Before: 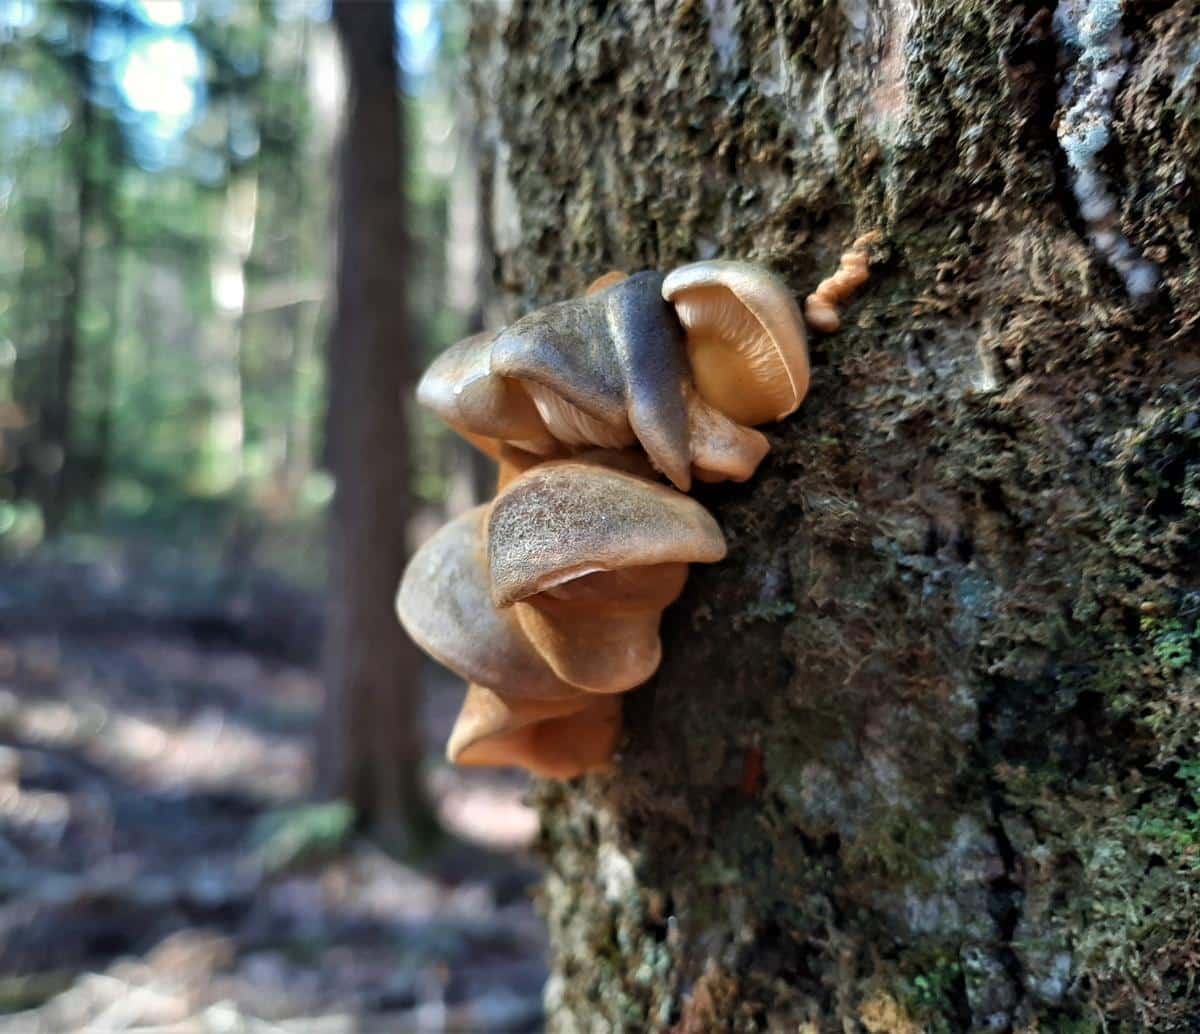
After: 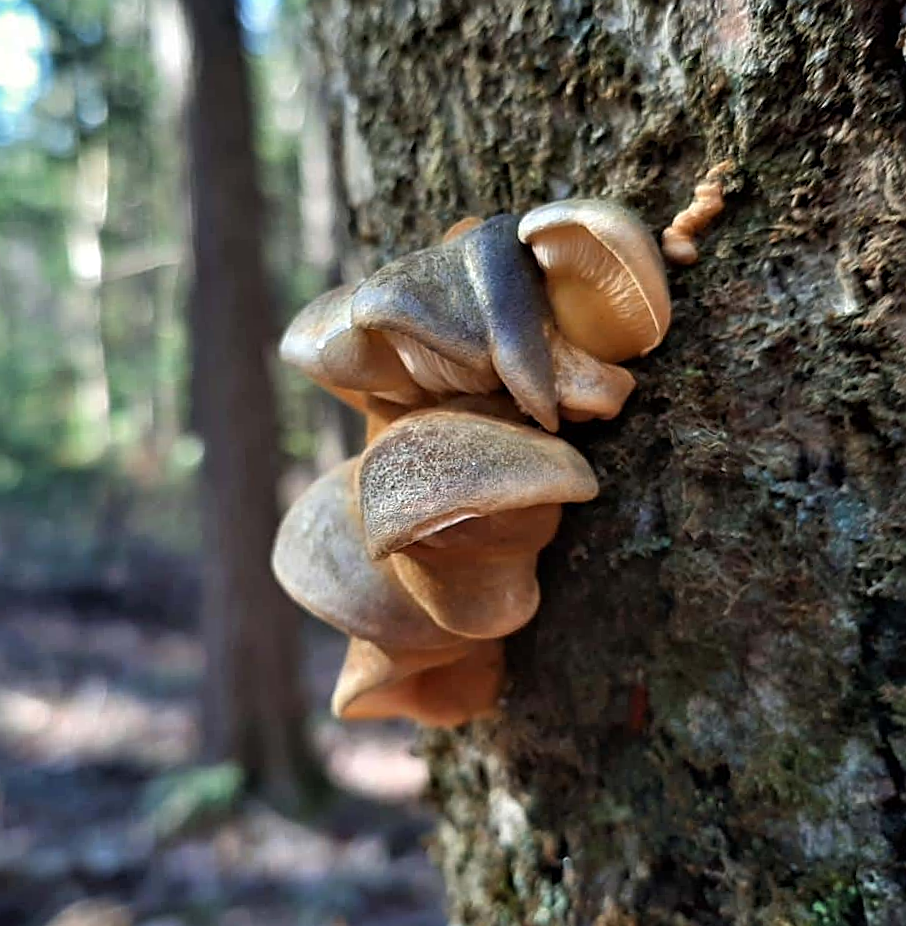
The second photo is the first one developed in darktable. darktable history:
rotate and perspective: rotation -3.52°, crop left 0.036, crop right 0.964, crop top 0.081, crop bottom 0.919
sharpen: on, module defaults
crop: left 9.88%, right 12.664%
